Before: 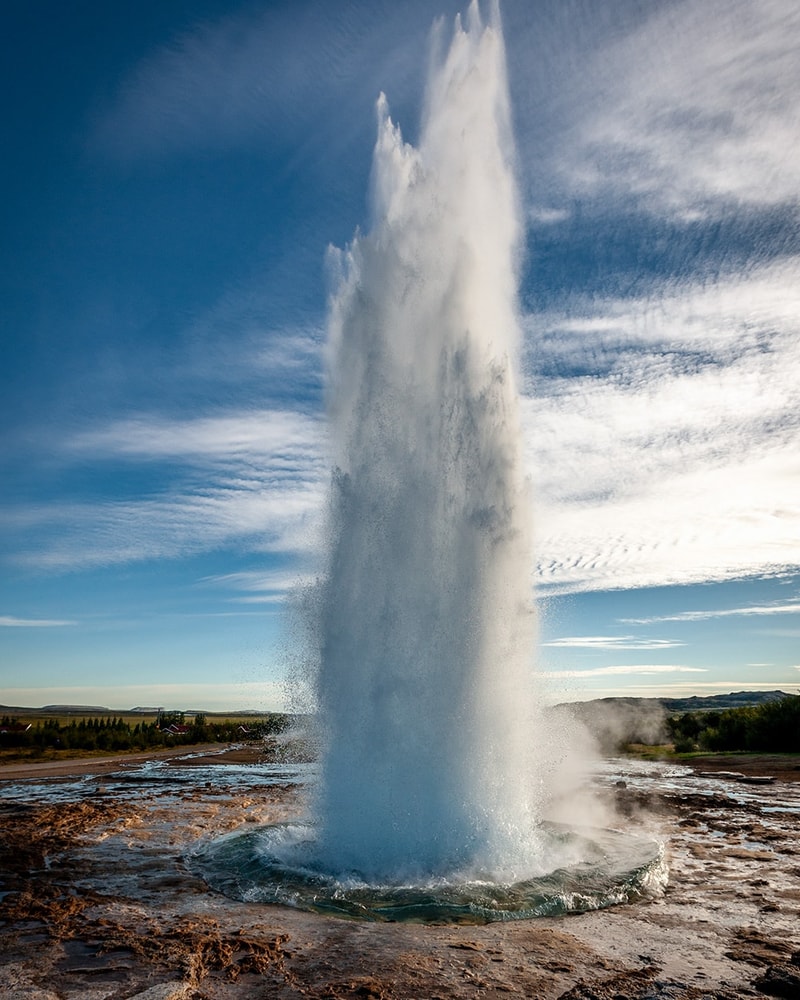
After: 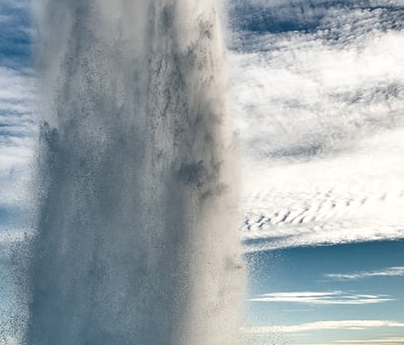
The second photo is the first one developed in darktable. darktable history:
crop: left 36.562%, top 34.573%, right 12.921%, bottom 30.849%
shadows and highlights: low approximation 0.01, soften with gaussian
local contrast: mode bilateral grid, contrast 21, coarseness 50, detail 138%, midtone range 0.2
